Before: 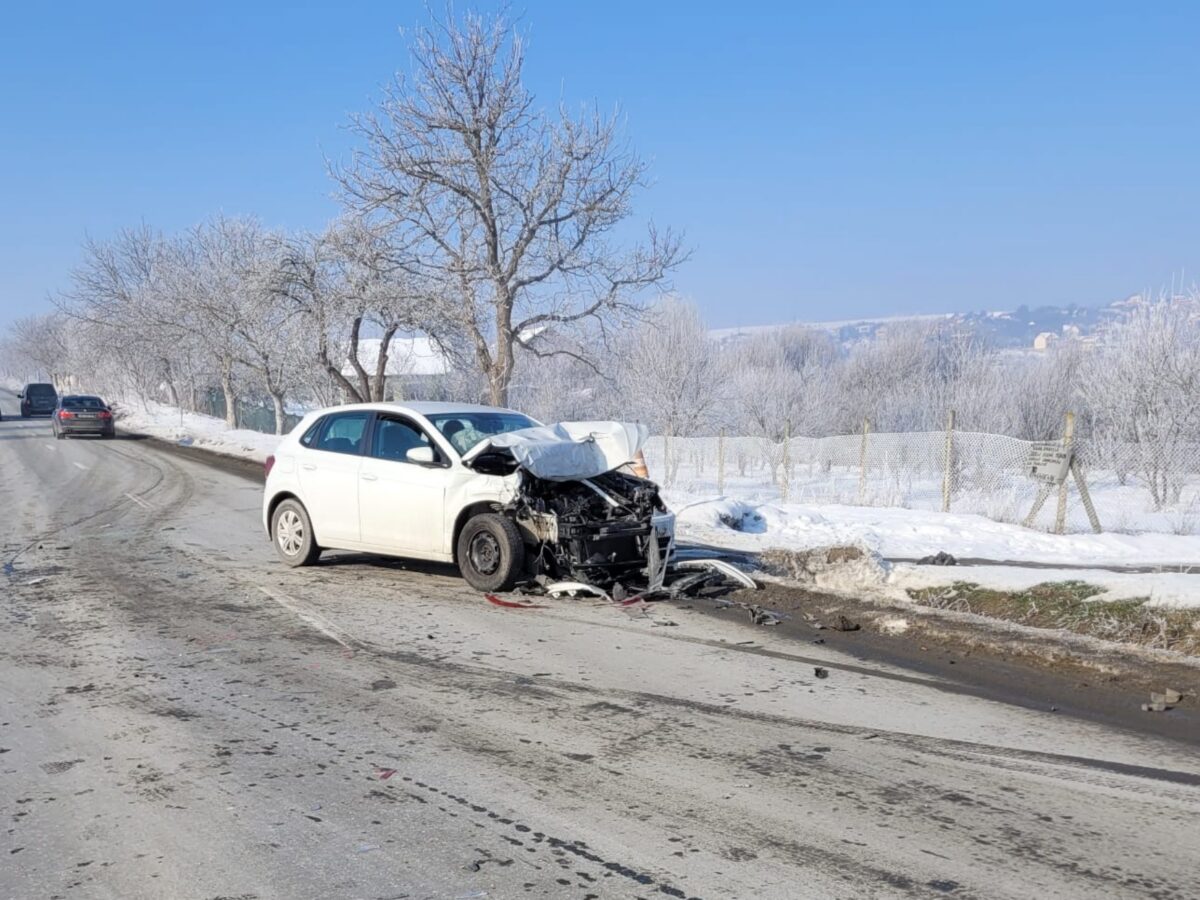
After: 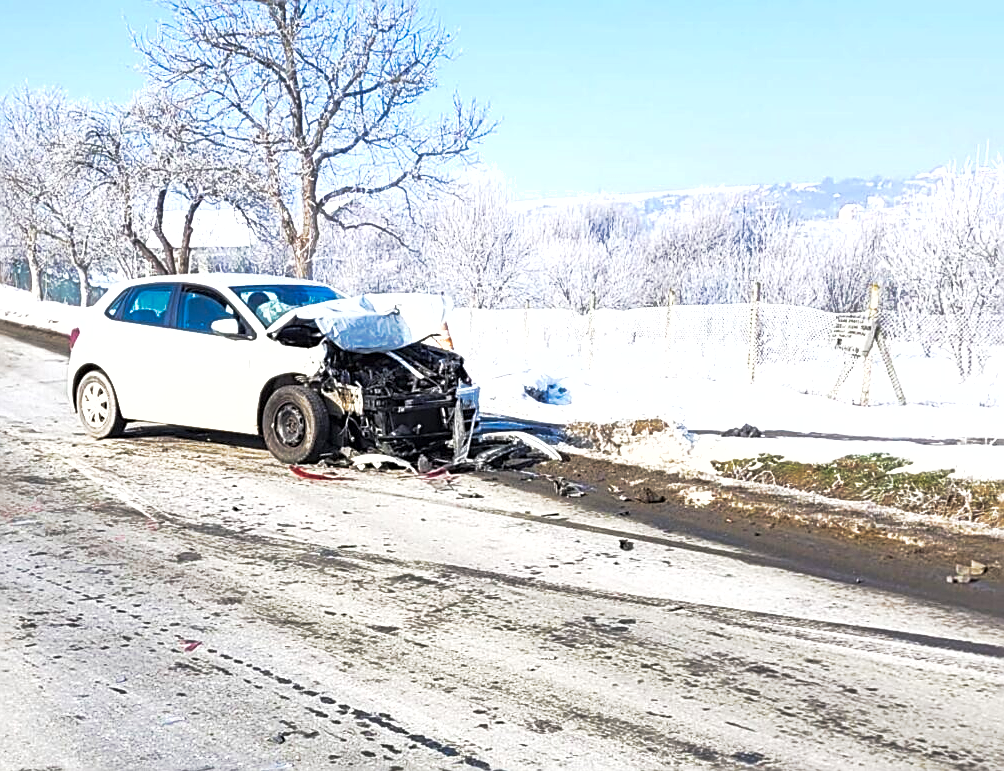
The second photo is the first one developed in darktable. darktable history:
crop: left 16.315%, top 14.246%
shadows and highlights: on, module defaults
exposure: black level correction 0, exposure 1 EV, compensate exposure bias true, compensate highlight preservation false
tone curve: curves: ch0 [(0, 0) (0.003, 0.007) (0.011, 0.01) (0.025, 0.016) (0.044, 0.025) (0.069, 0.036) (0.1, 0.052) (0.136, 0.073) (0.177, 0.103) (0.224, 0.135) (0.277, 0.177) (0.335, 0.233) (0.399, 0.303) (0.468, 0.376) (0.543, 0.469) (0.623, 0.581) (0.709, 0.723) (0.801, 0.863) (0.898, 0.938) (1, 1)], preserve colors none
sharpen: amount 0.75
